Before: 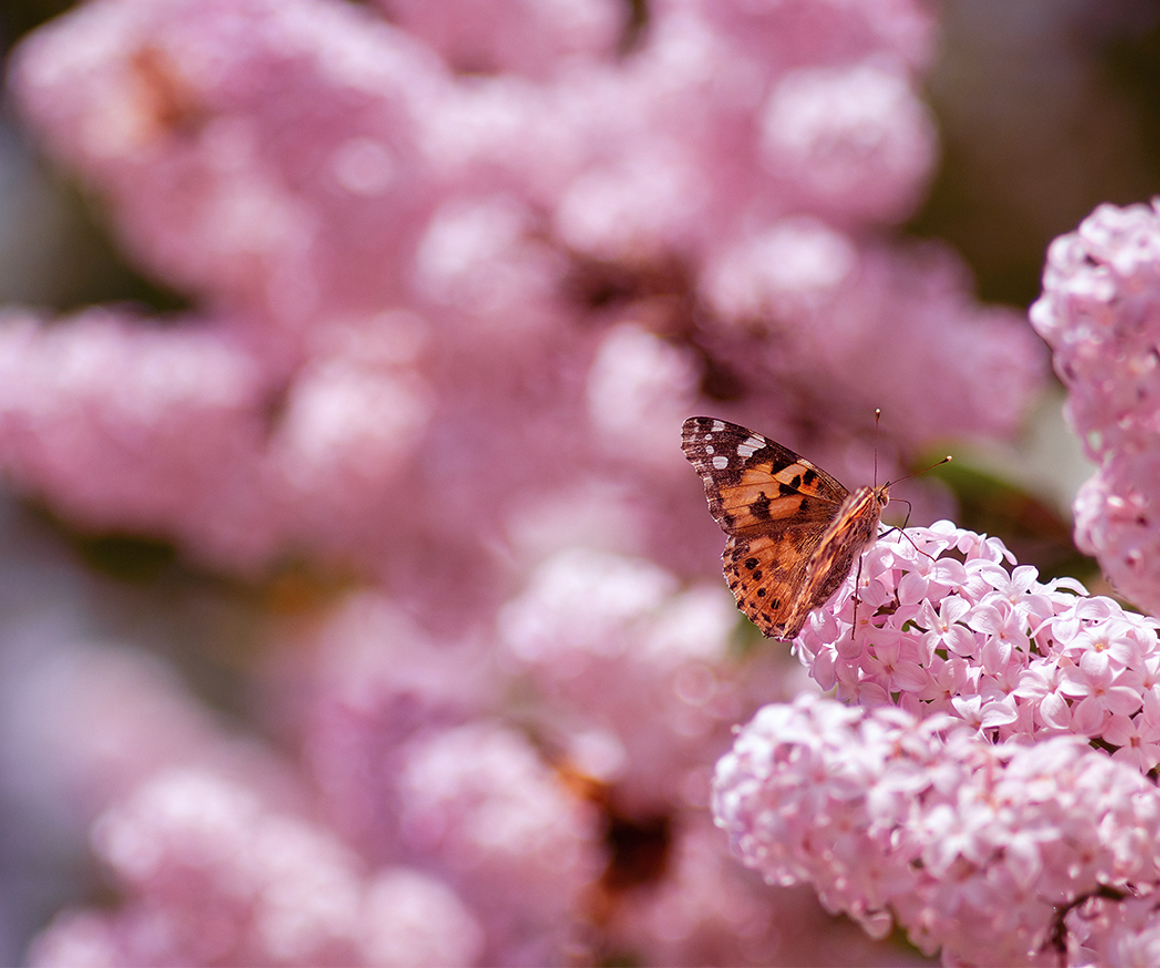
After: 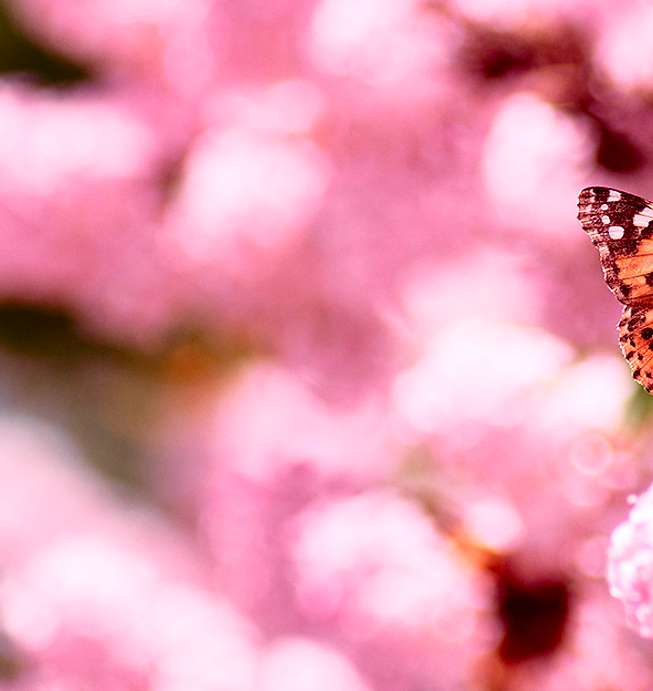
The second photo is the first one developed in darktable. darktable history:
exposure: black level correction 0.005, exposure 0.286 EV, compensate highlight preservation false
crop: left 8.966%, top 23.852%, right 34.699%, bottom 4.703%
tone curve: curves: ch0 [(0.003, 0.032) (0.037, 0.037) (0.149, 0.117) (0.297, 0.318) (0.41, 0.48) (0.541, 0.649) (0.722, 0.857) (0.875, 0.946) (1, 0.98)]; ch1 [(0, 0) (0.305, 0.325) (0.453, 0.437) (0.482, 0.474) (0.501, 0.498) (0.506, 0.503) (0.559, 0.576) (0.6, 0.635) (0.656, 0.707) (1, 1)]; ch2 [(0, 0) (0.323, 0.277) (0.408, 0.399) (0.45, 0.48) (0.499, 0.502) (0.515, 0.532) (0.573, 0.602) (0.653, 0.675) (0.75, 0.756) (1, 1)], color space Lab, independent channels, preserve colors none
